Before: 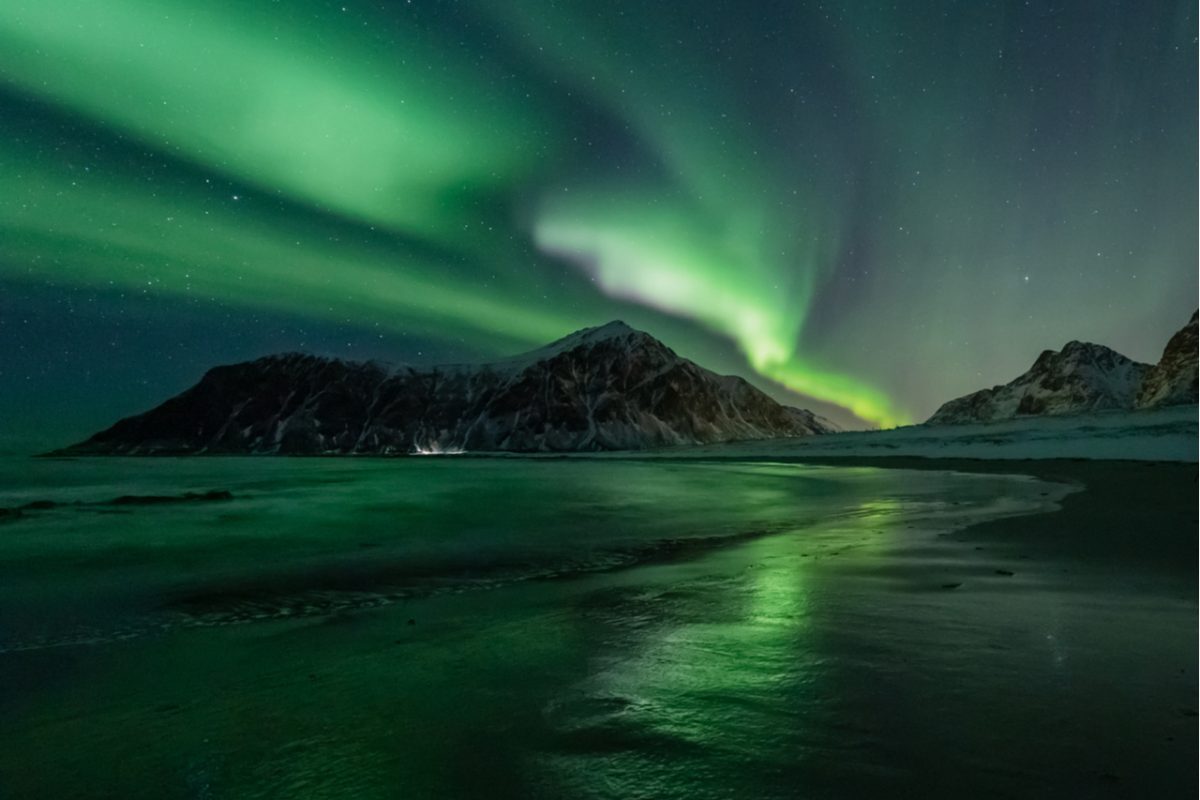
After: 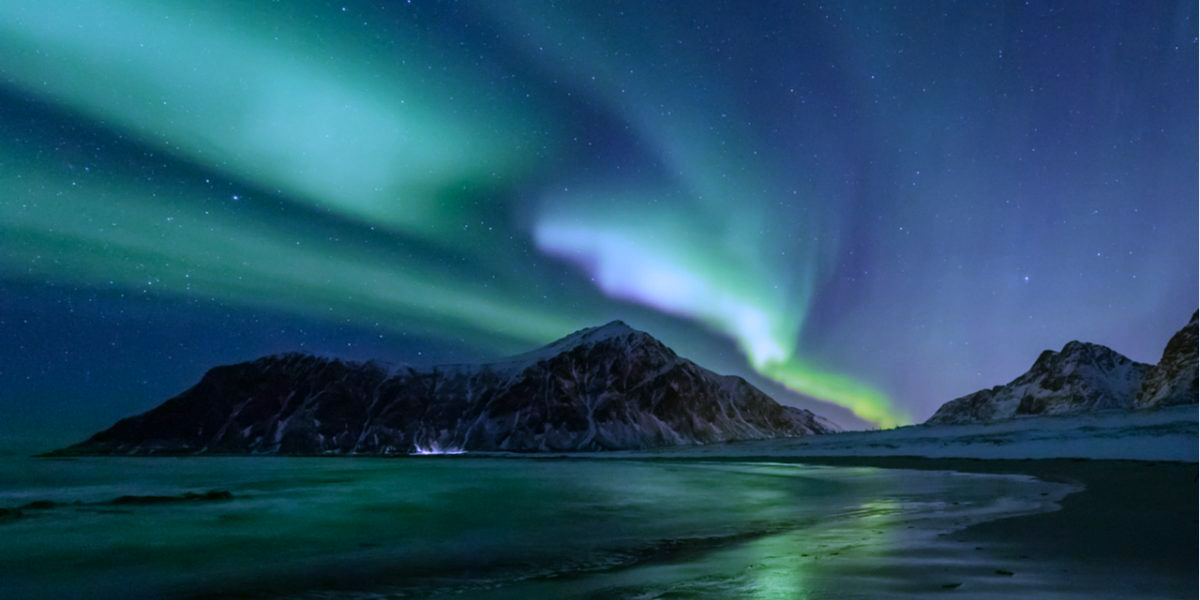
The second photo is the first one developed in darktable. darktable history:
shadows and highlights: shadows -20, white point adjustment -2, highlights -35
white balance: red 0.98, blue 1.61
crop: bottom 24.988%
